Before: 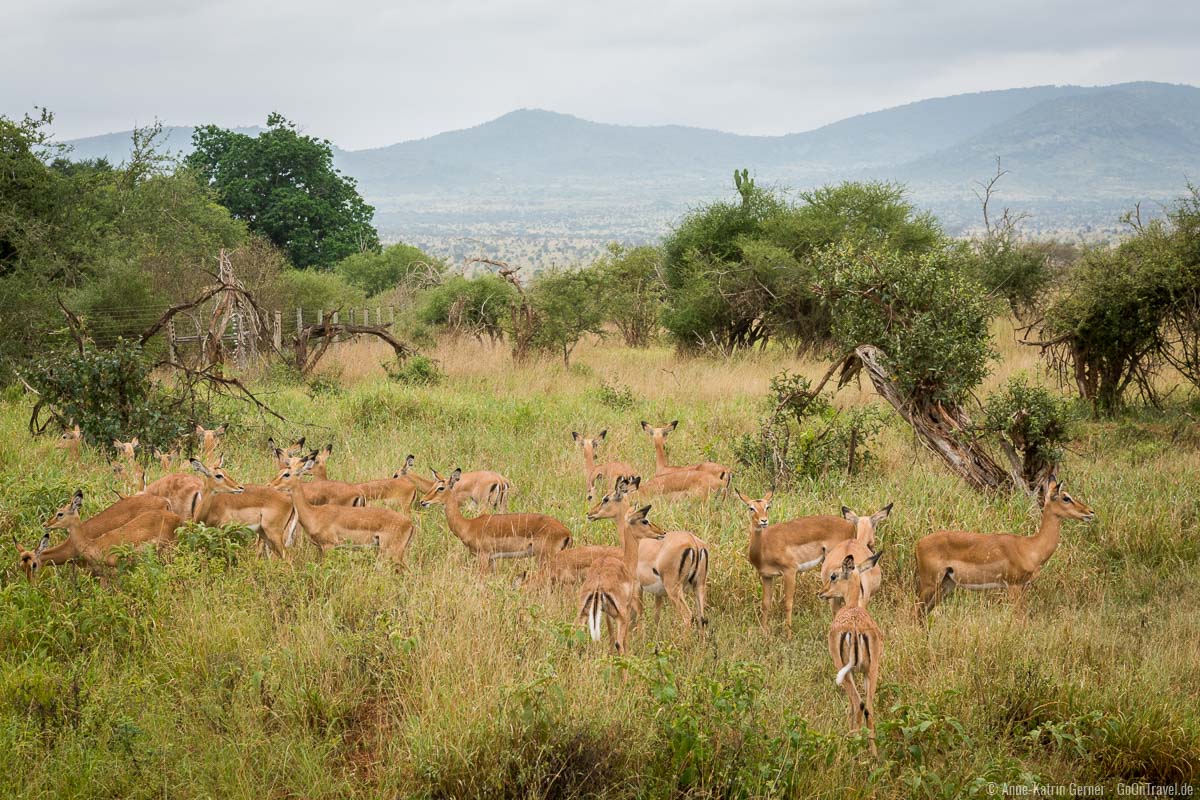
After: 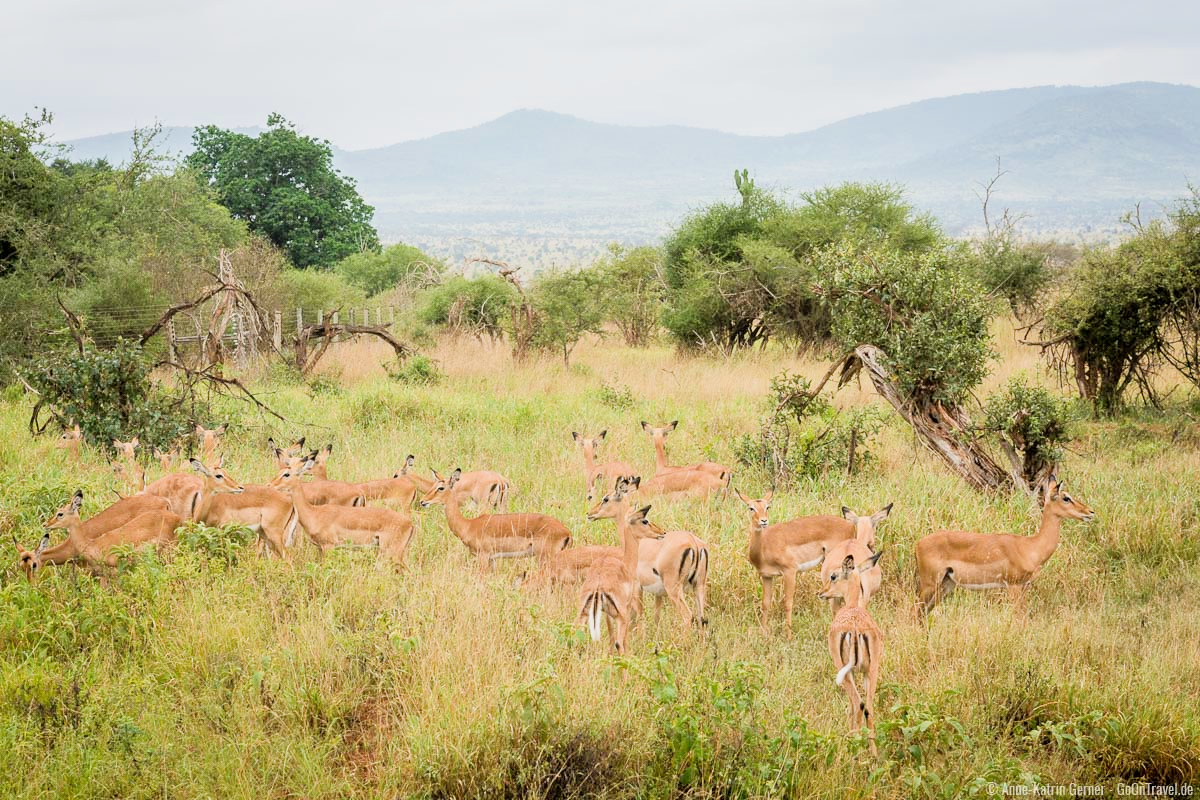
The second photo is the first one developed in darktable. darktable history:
filmic rgb: black relative exposure -7.65 EV, white relative exposure 4.56 EV, hardness 3.61, contrast 0.992
exposure: black level correction 0, exposure 1.101 EV, compensate highlight preservation false
